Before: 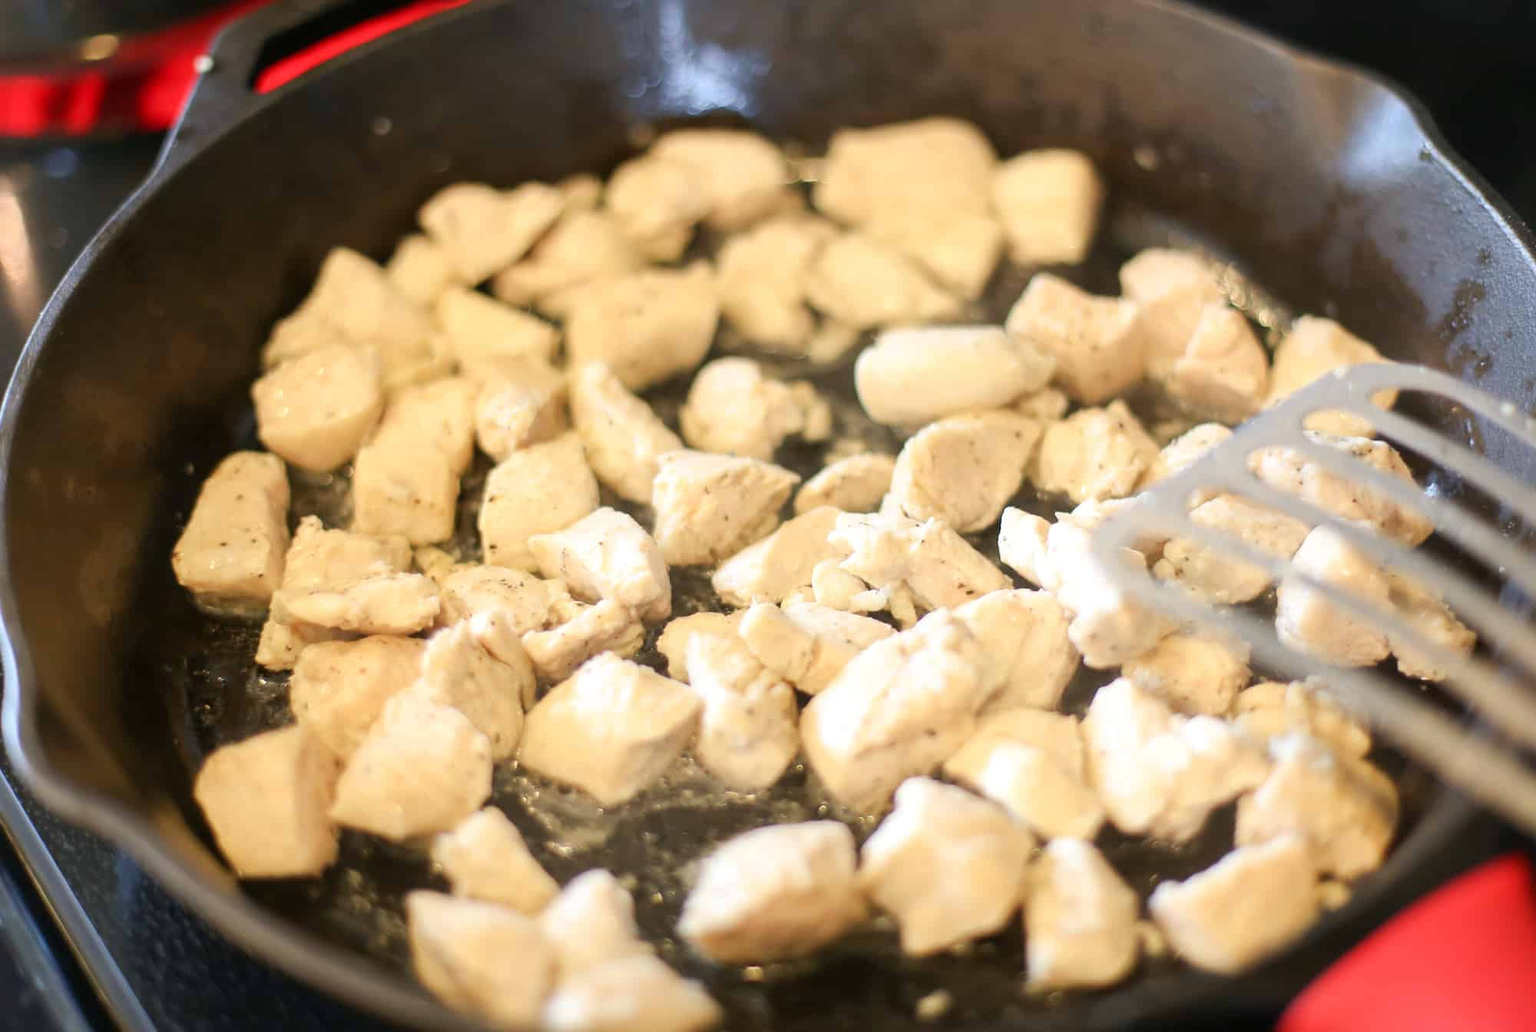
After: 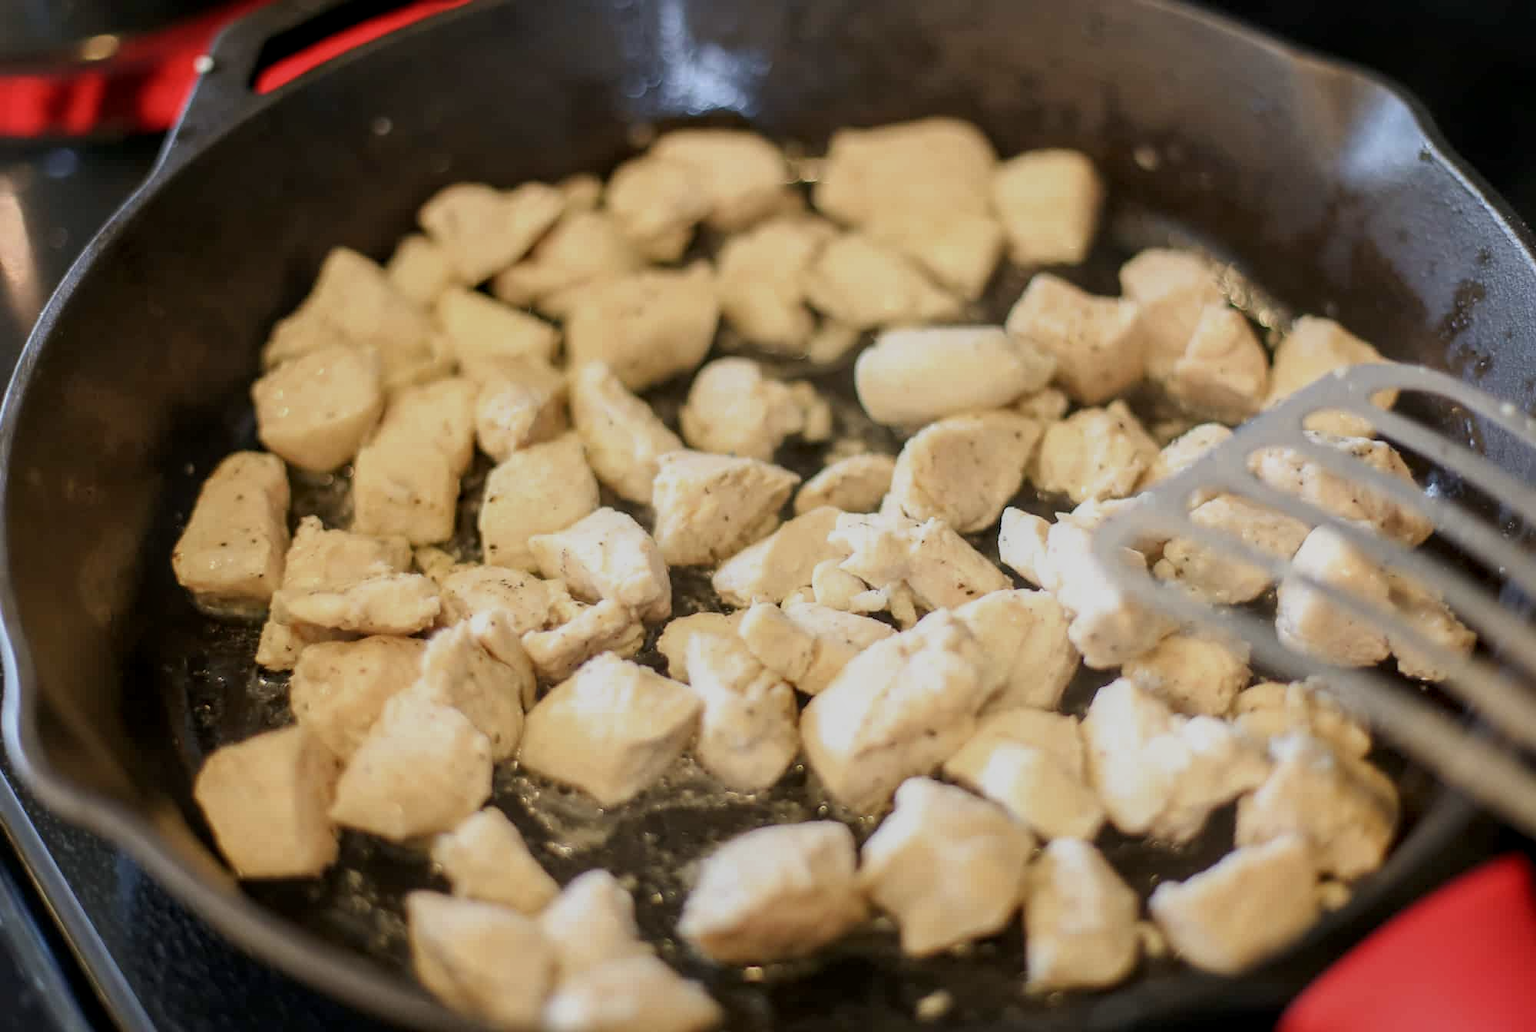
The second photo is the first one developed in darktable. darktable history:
exposure: black level correction 0, exposure -0.68 EV, compensate highlight preservation false
local contrast: detail 130%
